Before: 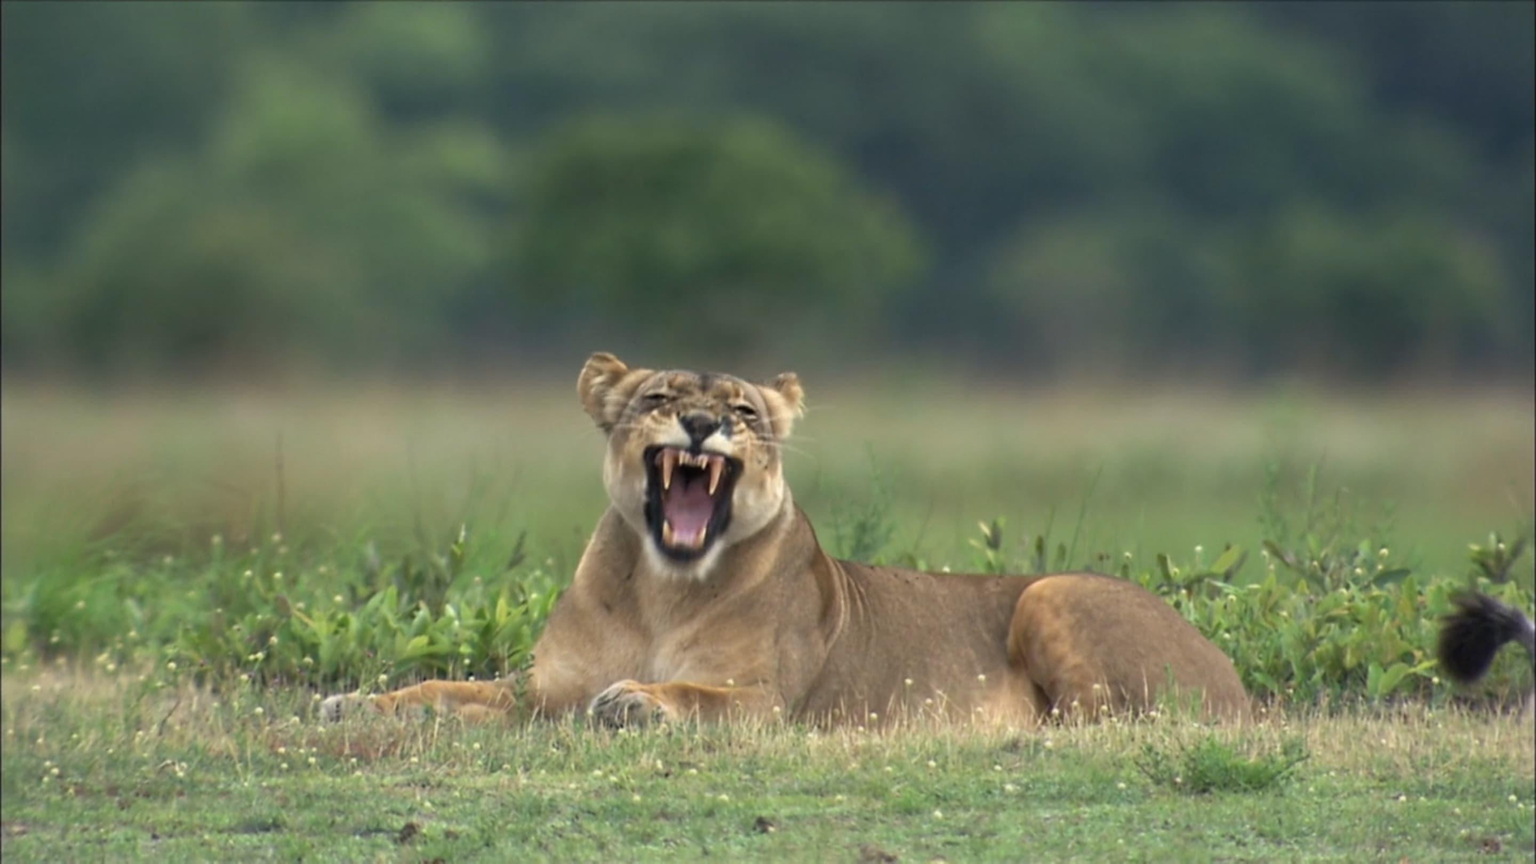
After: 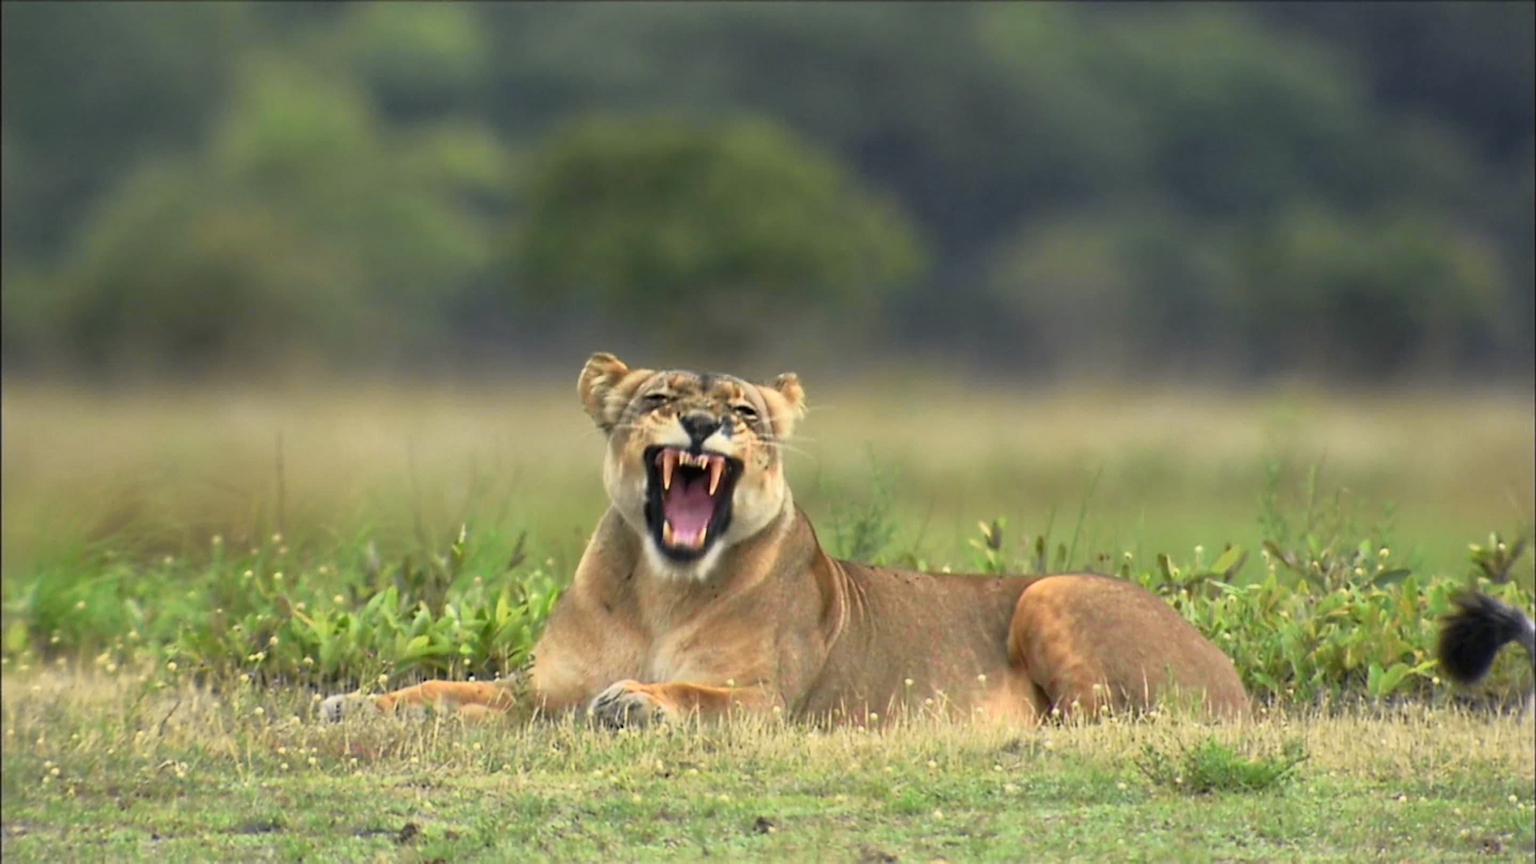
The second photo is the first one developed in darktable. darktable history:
sharpen: on, module defaults
tone curve: curves: ch0 [(0, 0.006) (0.037, 0.022) (0.123, 0.105) (0.19, 0.173) (0.277, 0.279) (0.474, 0.517) (0.597, 0.662) (0.687, 0.774) (0.855, 0.891) (1, 0.982)]; ch1 [(0, 0) (0.243, 0.245) (0.422, 0.415) (0.493, 0.498) (0.508, 0.503) (0.531, 0.55) (0.551, 0.582) (0.626, 0.672) (0.694, 0.732) (1, 1)]; ch2 [(0, 0) (0.249, 0.216) (0.356, 0.329) (0.424, 0.442) (0.476, 0.477) (0.498, 0.503) (0.517, 0.524) (0.532, 0.547) (0.562, 0.592) (0.614, 0.657) (0.706, 0.748) (0.808, 0.809) (0.991, 0.968)], color space Lab, independent channels, preserve colors none
